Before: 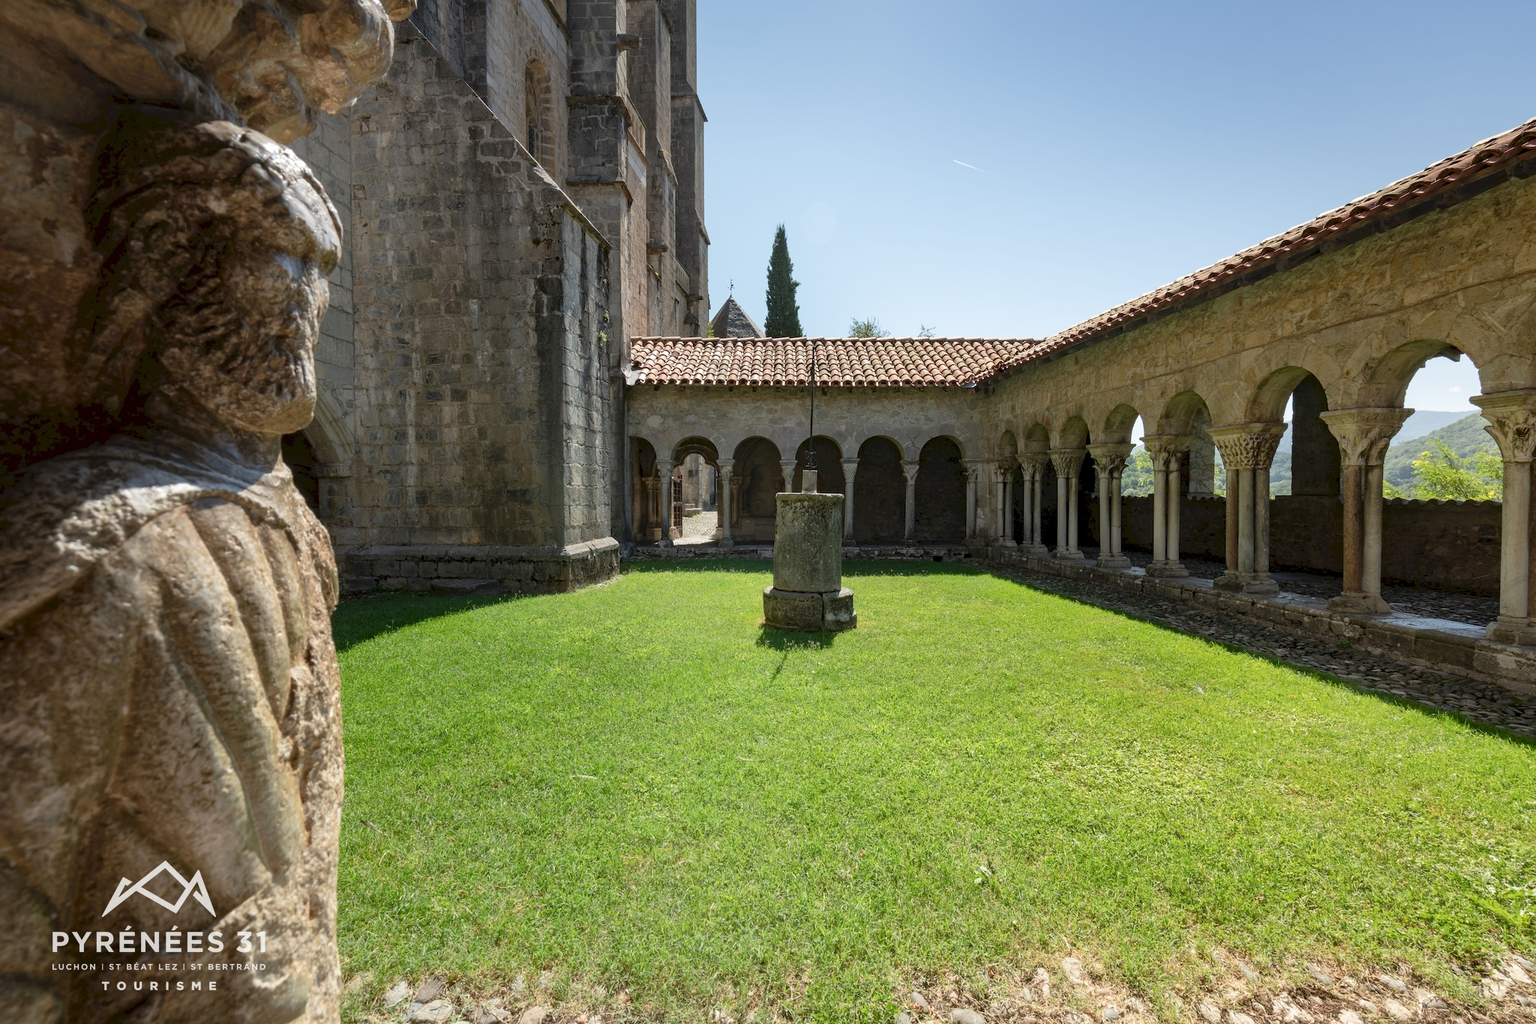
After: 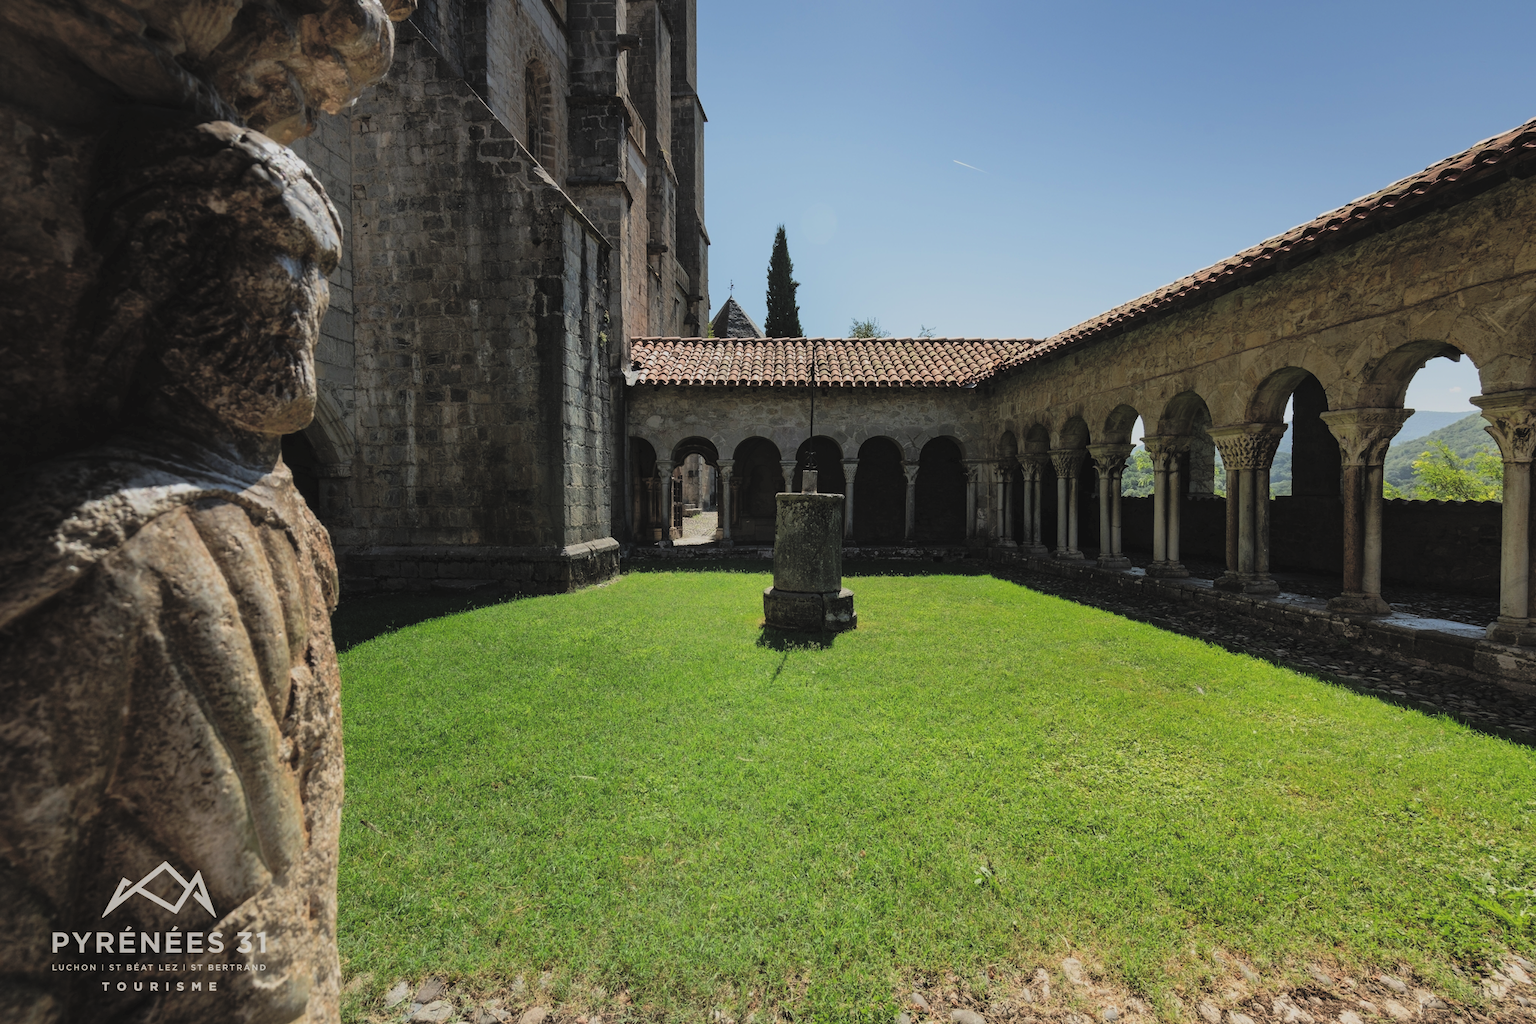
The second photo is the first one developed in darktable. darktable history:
filmic rgb: black relative exposure -4.58 EV, white relative exposure 4.8 EV, threshold 3 EV, hardness 2.36, latitude 36.07%, contrast 1.048, highlights saturation mix 1.32%, shadows ↔ highlights balance 1.25%, color science v4 (2020), enable highlight reconstruction true
rgb curve: curves: ch0 [(0, 0.186) (0.314, 0.284) (0.775, 0.708) (1, 1)], compensate middle gray true, preserve colors none
